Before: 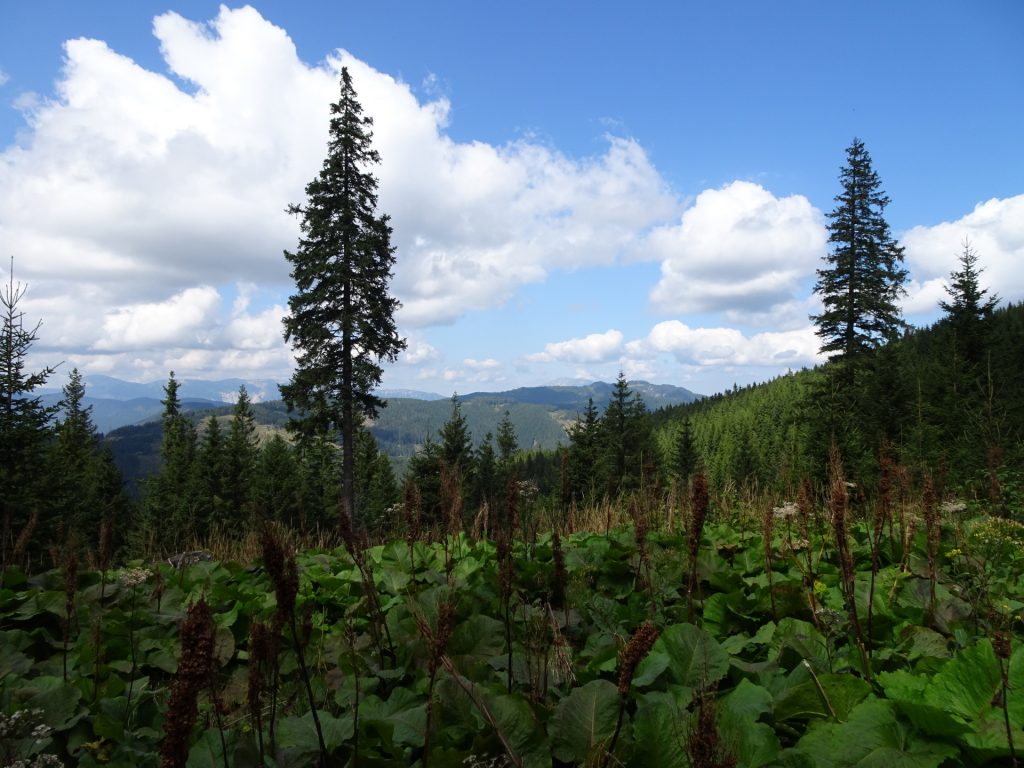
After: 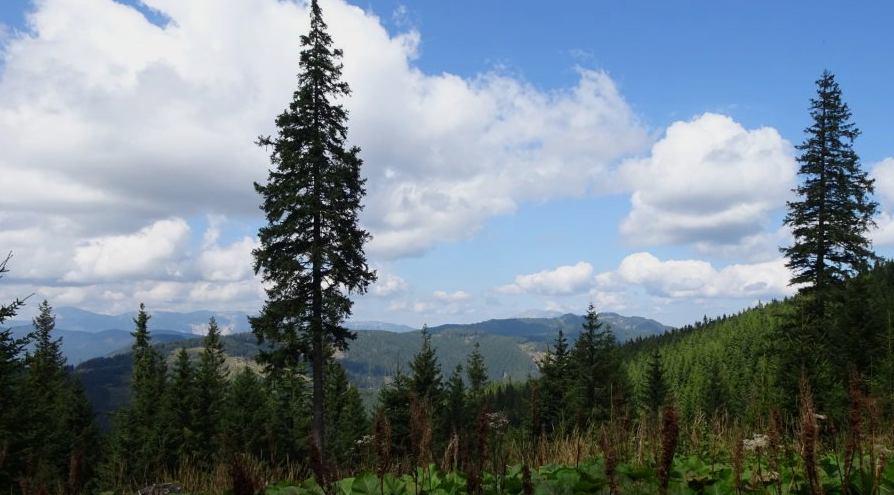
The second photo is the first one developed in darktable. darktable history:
crop: left 3.015%, top 8.969%, right 9.647%, bottom 26.457%
exposure: exposure -0.242 EV, compensate highlight preservation false
